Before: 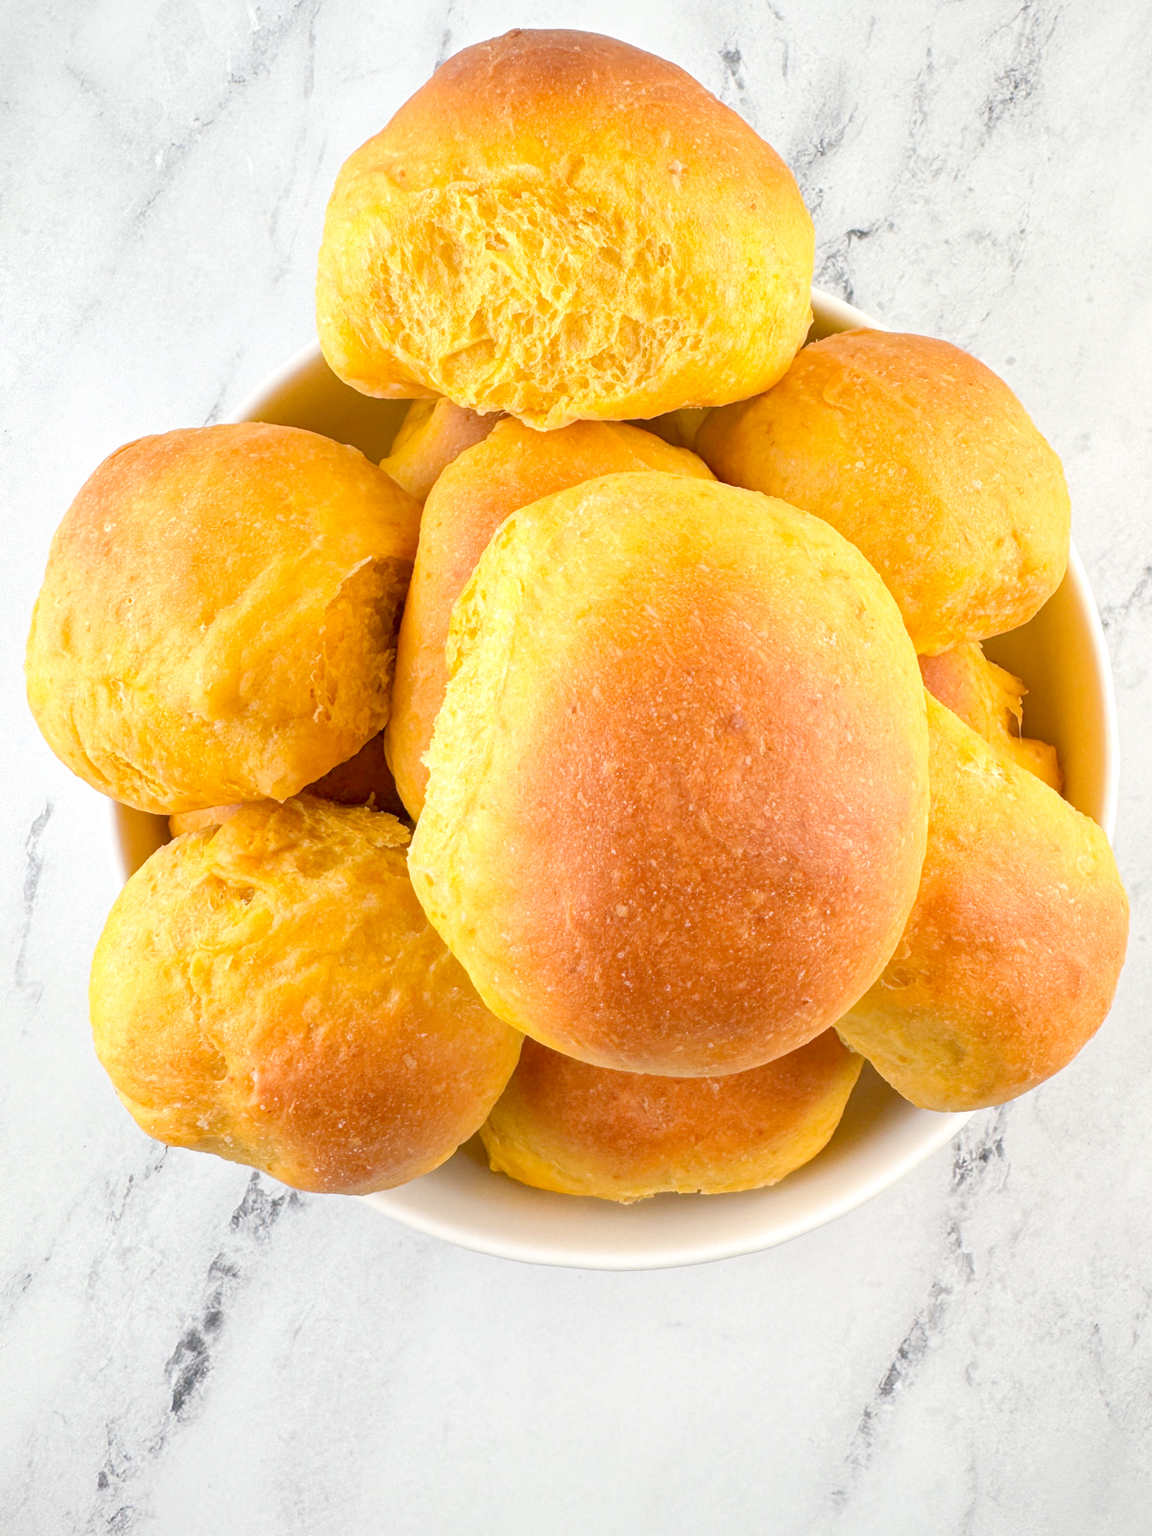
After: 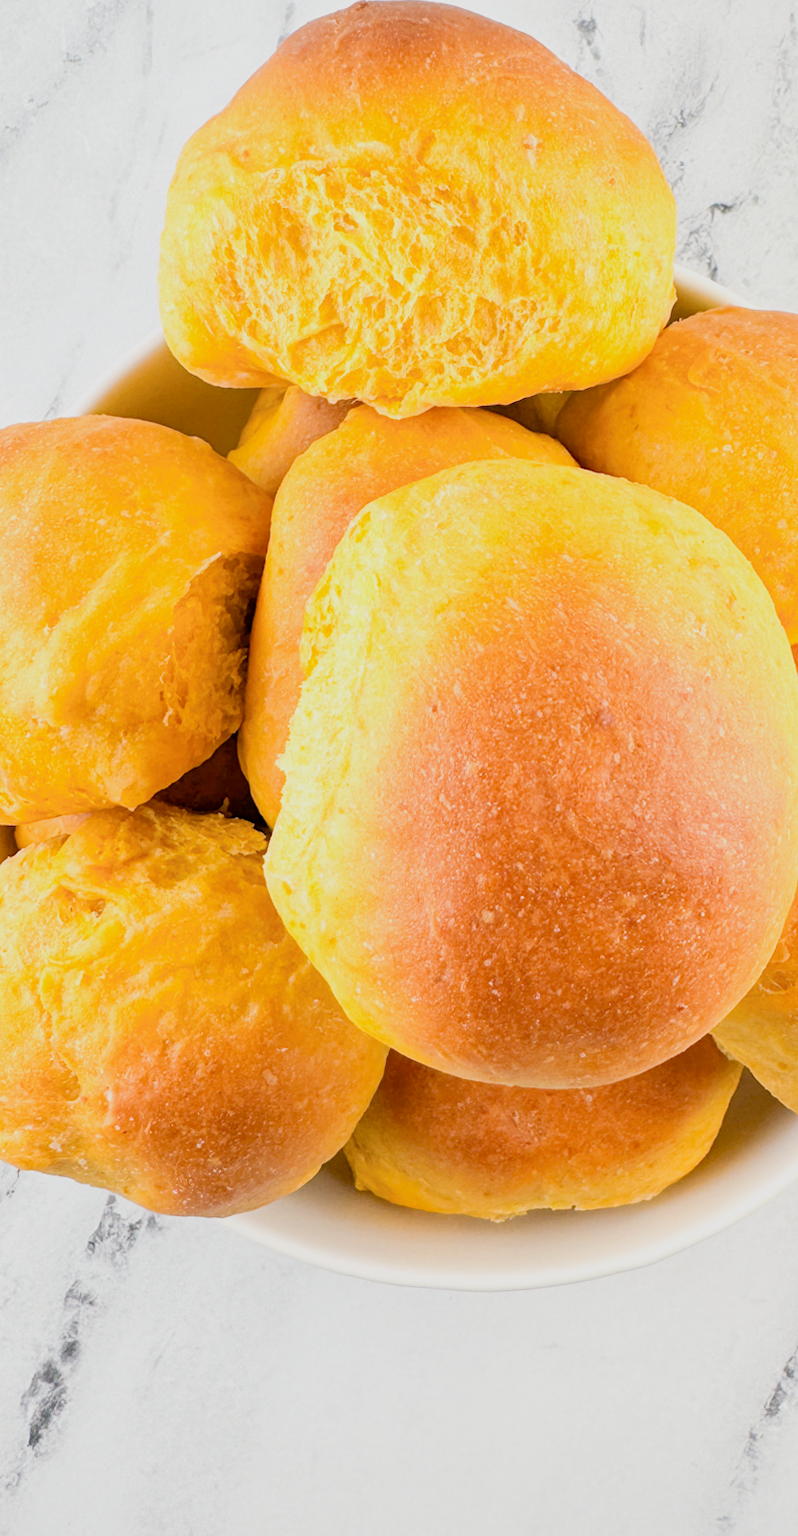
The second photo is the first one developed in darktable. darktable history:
filmic rgb: black relative exposure -5 EV, hardness 2.88, contrast 1.3, highlights saturation mix -30%
crop and rotate: left 13.537%, right 19.796%
rotate and perspective: rotation -1°, crop left 0.011, crop right 0.989, crop top 0.025, crop bottom 0.975
